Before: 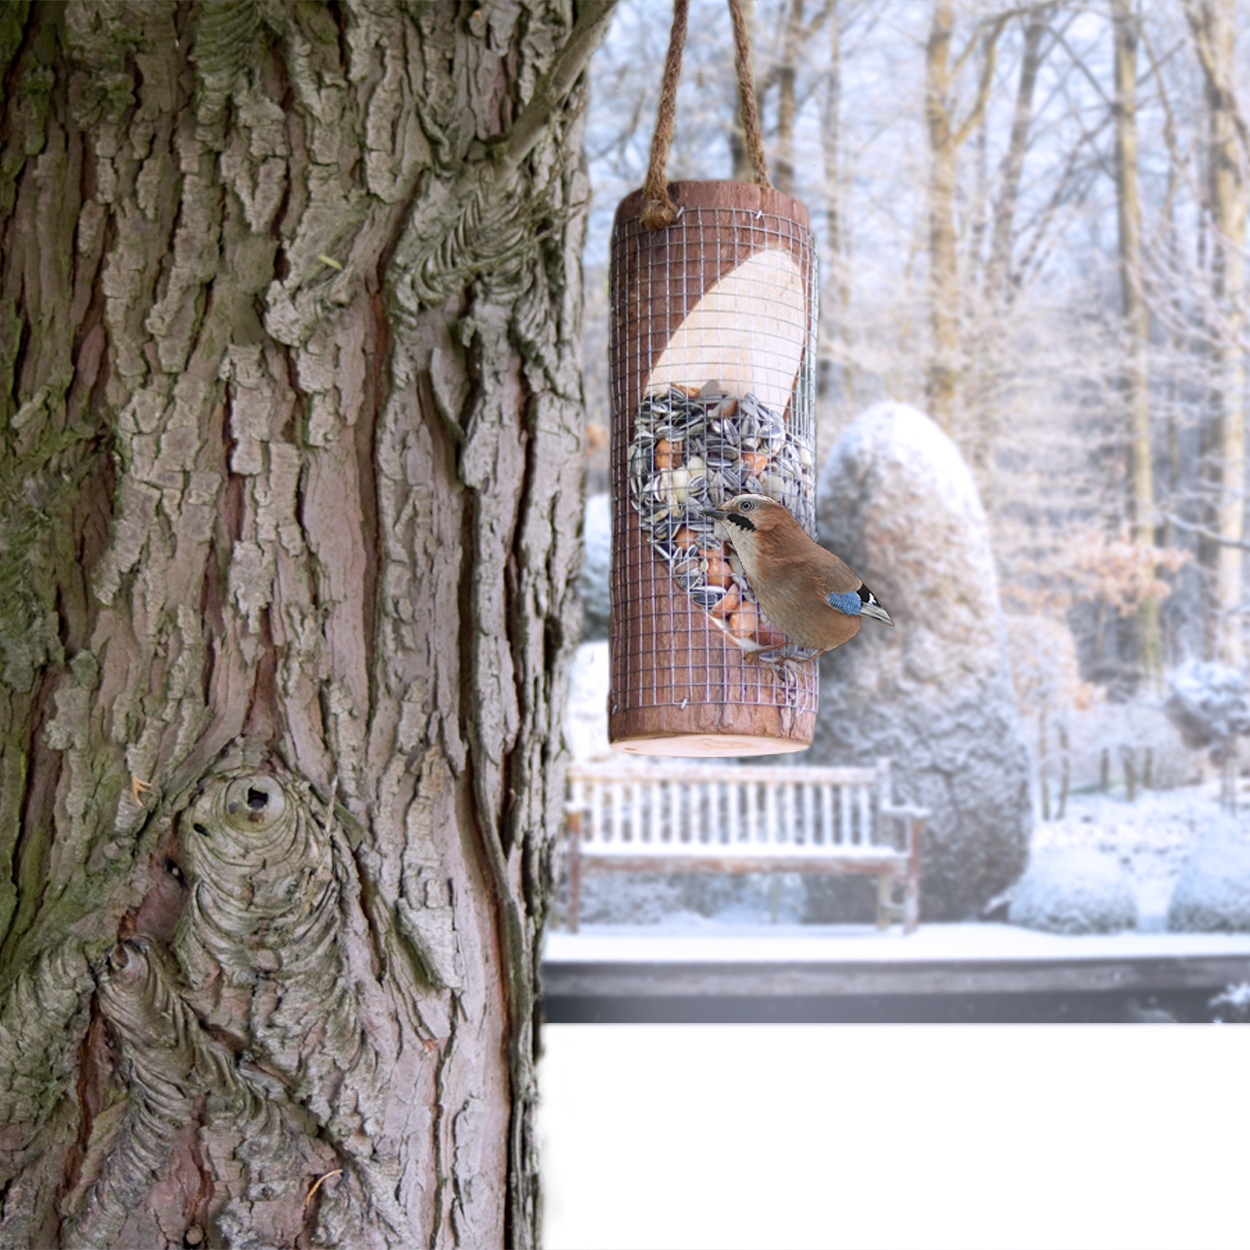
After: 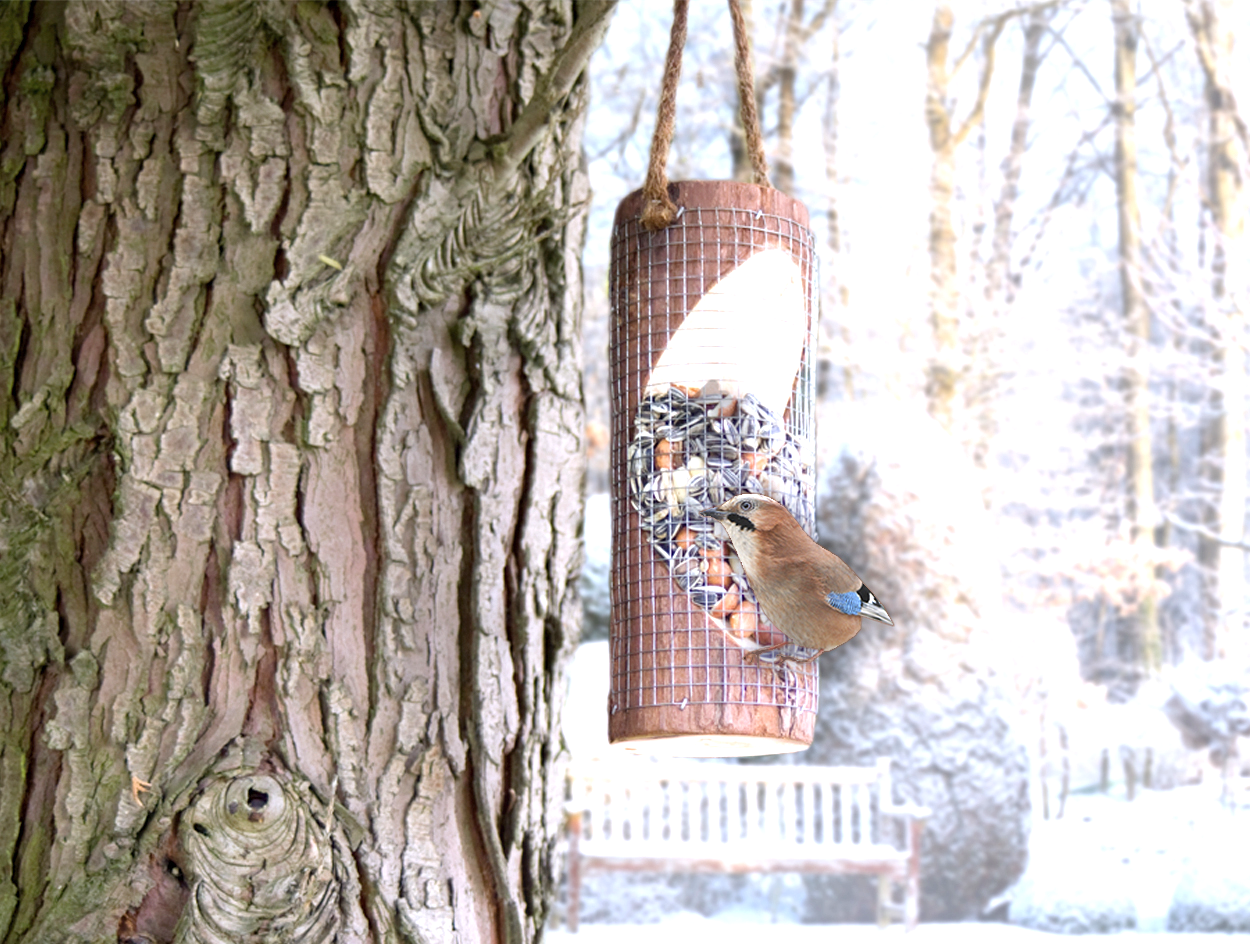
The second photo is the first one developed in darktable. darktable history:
exposure: exposure 0.761 EV, compensate highlight preservation false
crop: bottom 24.458%
